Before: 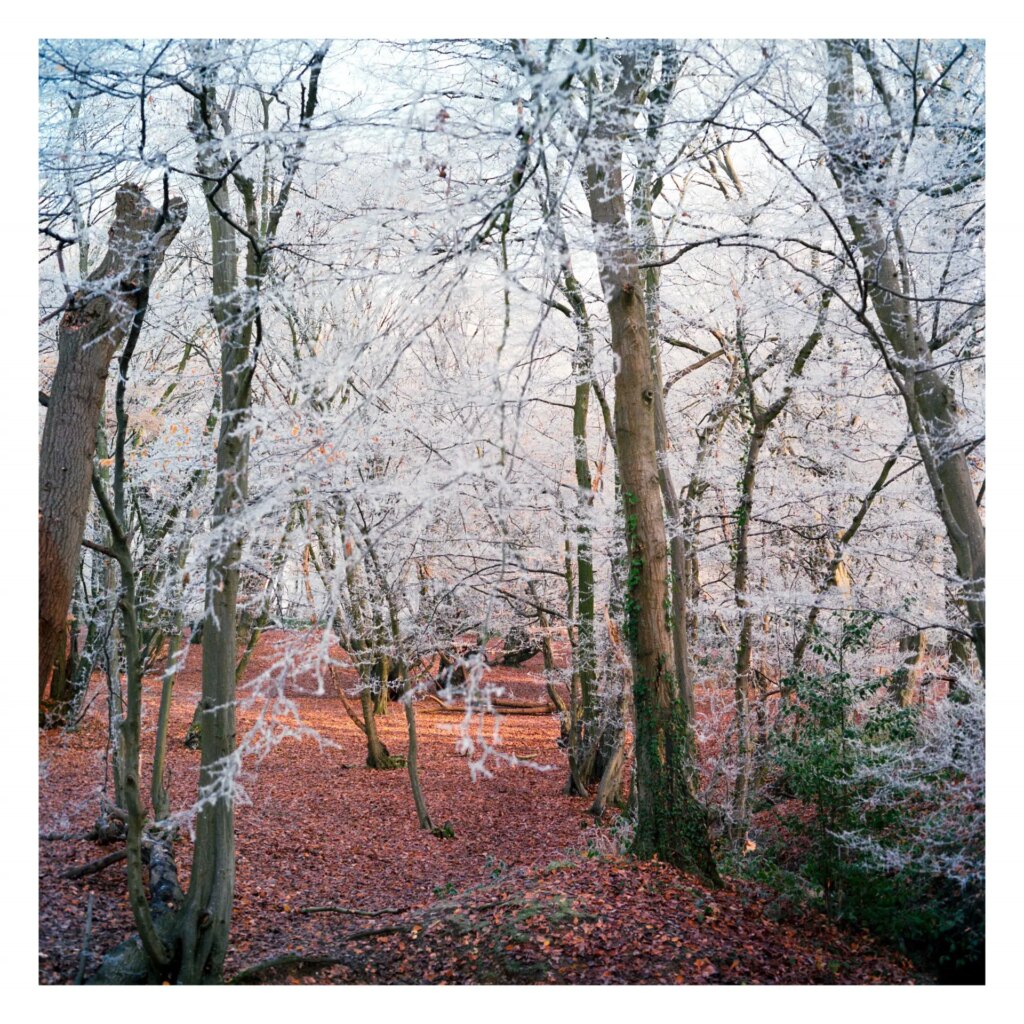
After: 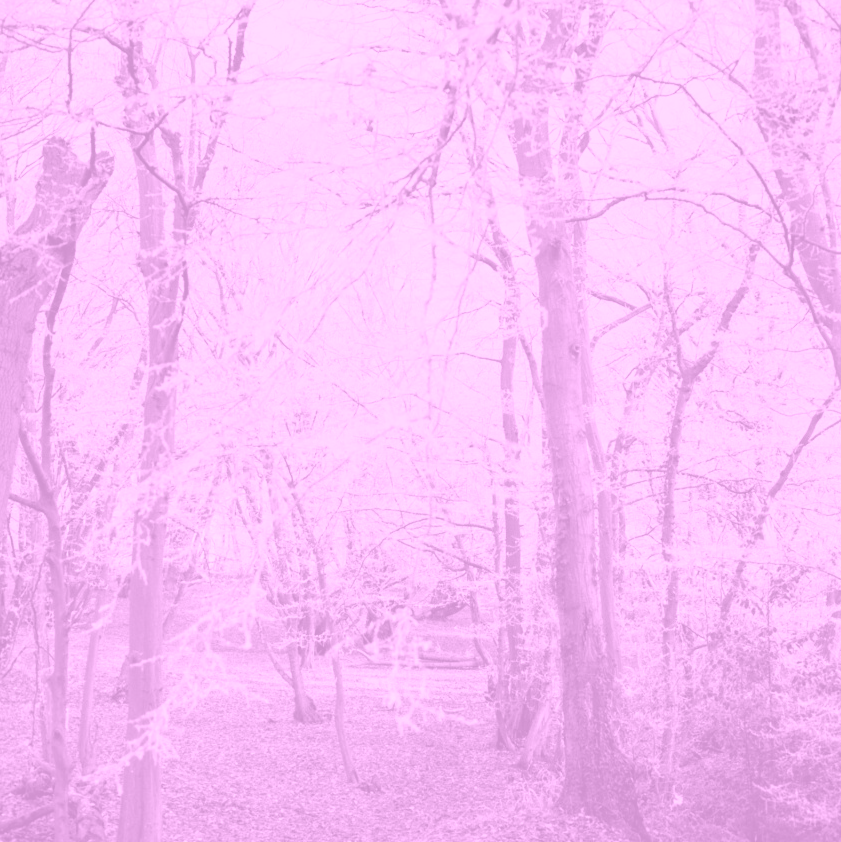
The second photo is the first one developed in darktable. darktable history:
colorize: hue 331.2°, saturation 75%, source mix 30.28%, lightness 70.52%, version 1
graduated density: rotation -0.352°, offset 57.64
crop and rotate: left 7.196%, top 4.574%, right 10.605%, bottom 13.178%
shadows and highlights: shadows -23.08, highlights 46.15, soften with gaussian
